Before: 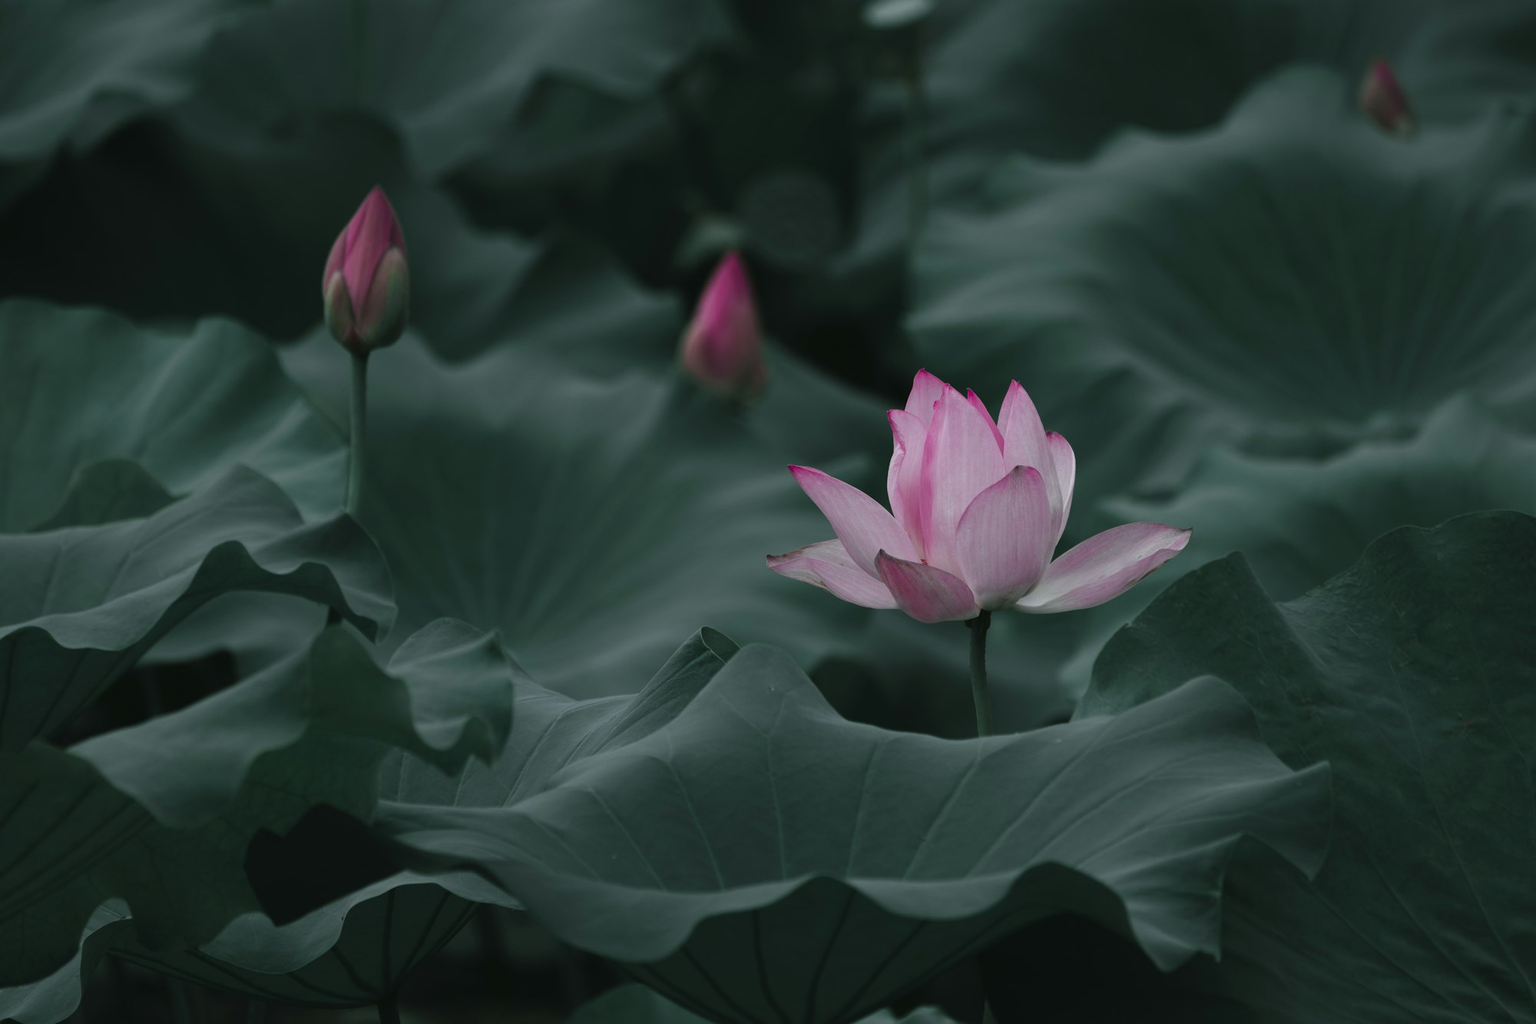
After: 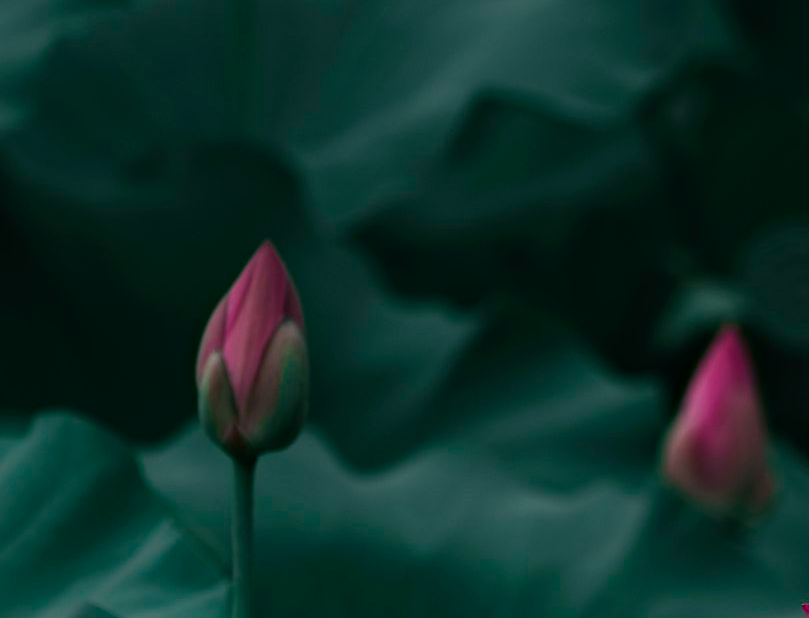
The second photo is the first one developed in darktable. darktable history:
crop and rotate: left 11.245%, top 0.106%, right 48.257%, bottom 53.507%
haze removal: adaptive false
